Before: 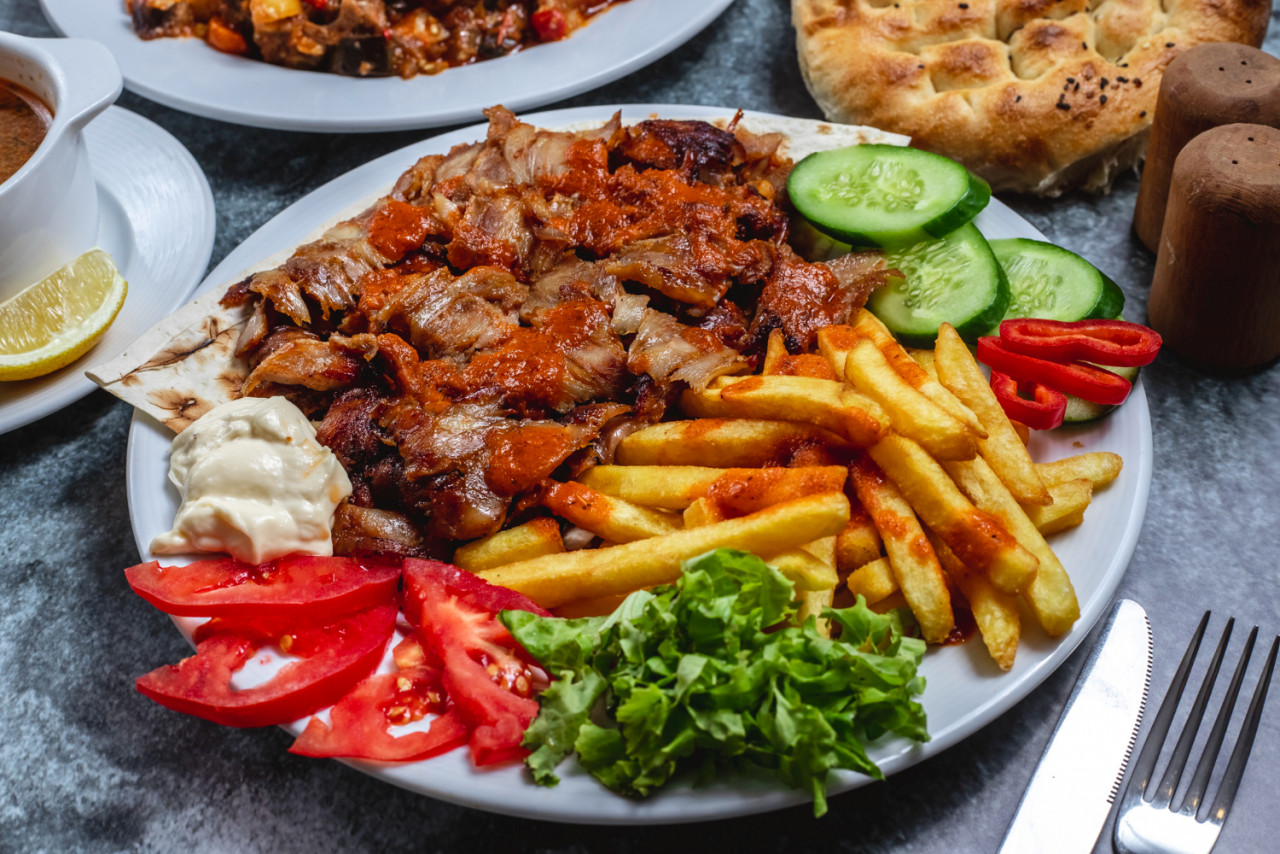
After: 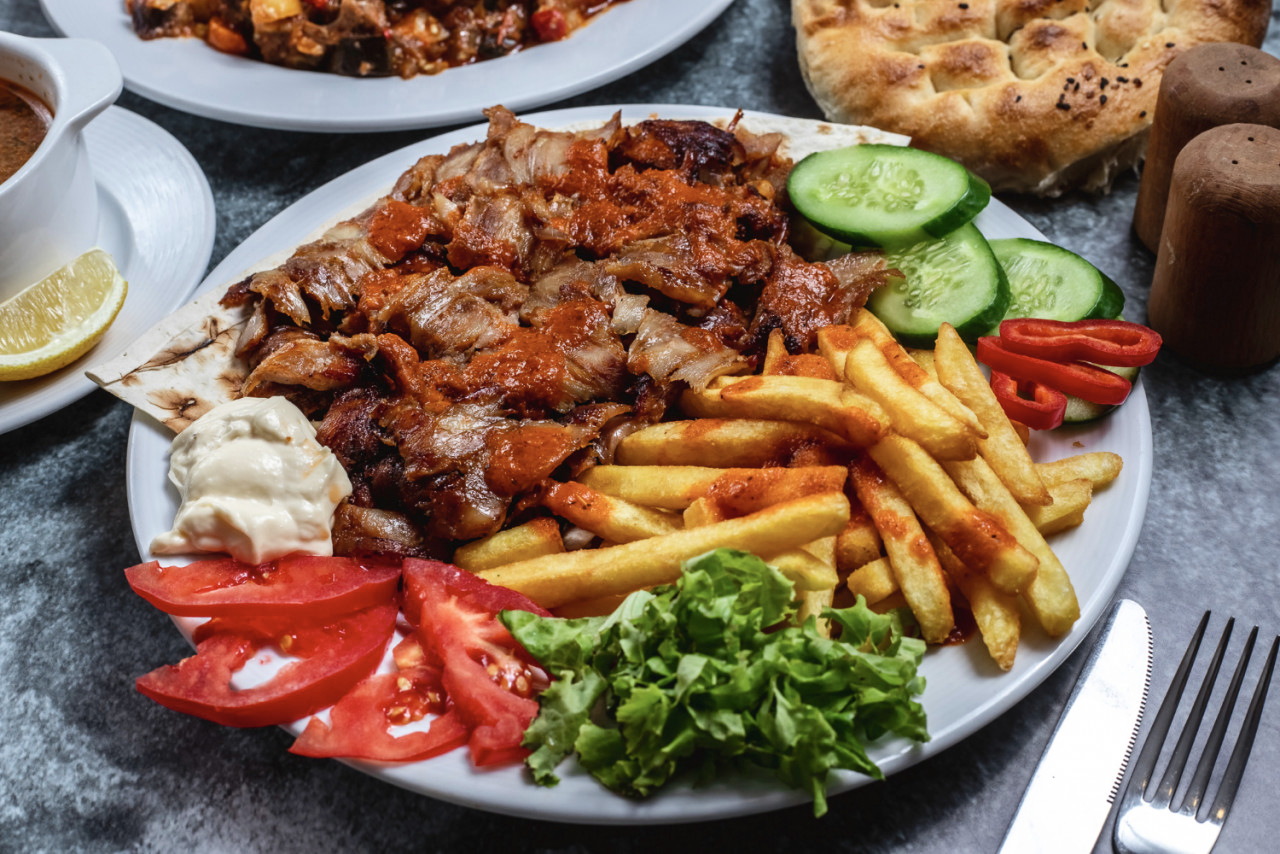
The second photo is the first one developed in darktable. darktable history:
contrast brightness saturation: contrast 0.109, saturation -0.173
